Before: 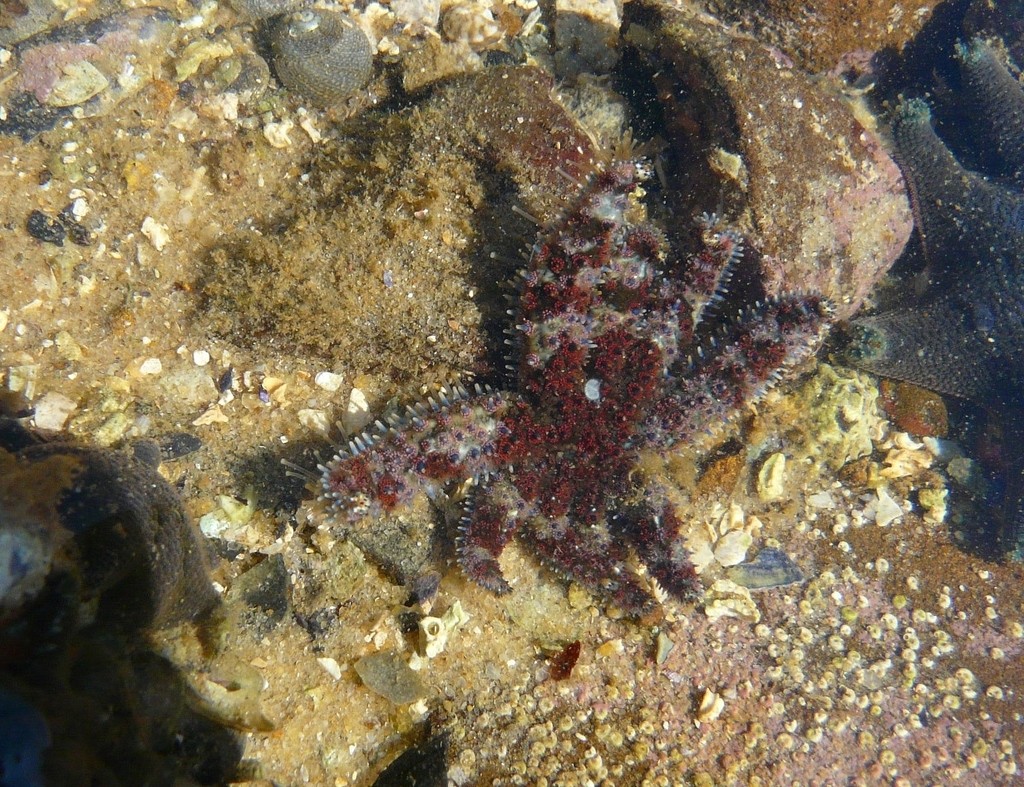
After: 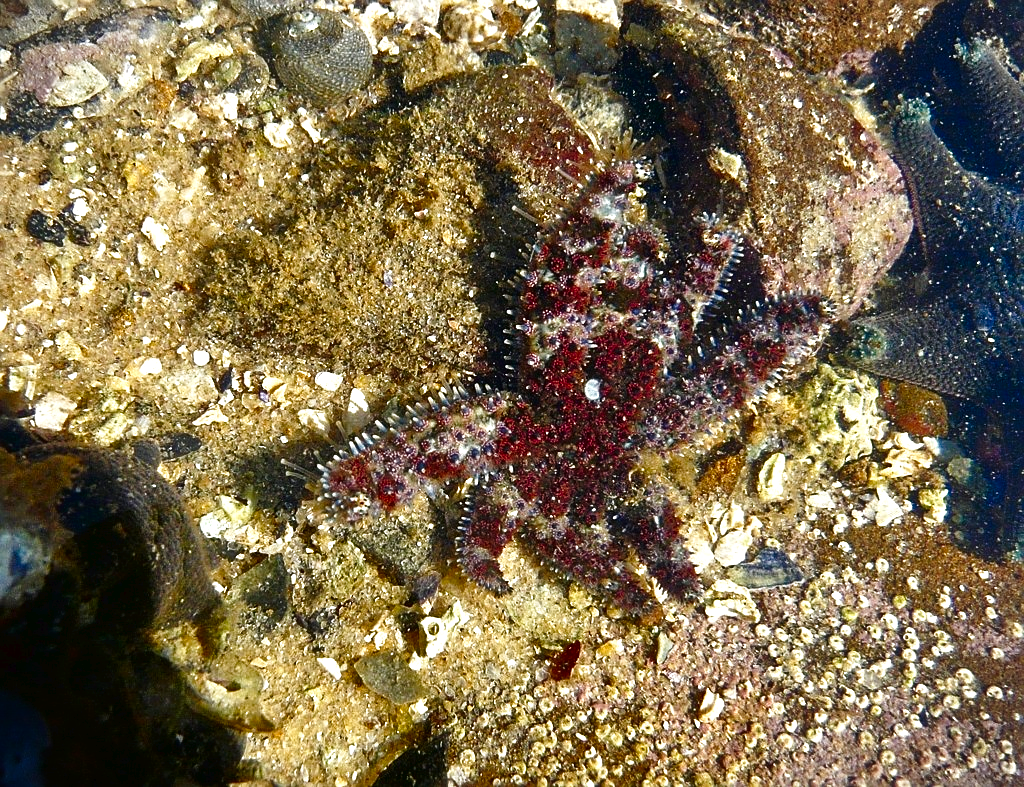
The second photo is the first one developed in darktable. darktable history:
tone equalizer: -7 EV 0.15 EV, -6 EV 0.6 EV, -5 EV 1.15 EV, -4 EV 1.33 EV, -3 EV 1.15 EV, -2 EV 0.6 EV, -1 EV 0.15 EV, mask exposure compensation -0.5 EV
contrast brightness saturation: brightness -0.52
exposure: black level correction 0, exposure 0.5 EV, compensate exposure bias true, compensate highlight preservation false
sharpen: on, module defaults
tone curve: curves: ch0 [(0, 0) (0.003, 0.019) (0.011, 0.019) (0.025, 0.026) (0.044, 0.043) (0.069, 0.066) (0.1, 0.095) (0.136, 0.133) (0.177, 0.181) (0.224, 0.233) (0.277, 0.302) (0.335, 0.375) (0.399, 0.452) (0.468, 0.532) (0.543, 0.609) (0.623, 0.695) (0.709, 0.775) (0.801, 0.865) (0.898, 0.932) (1, 1)], preserve colors none
vignetting: fall-off start 100%, fall-off radius 64.94%, automatic ratio true, unbound false
